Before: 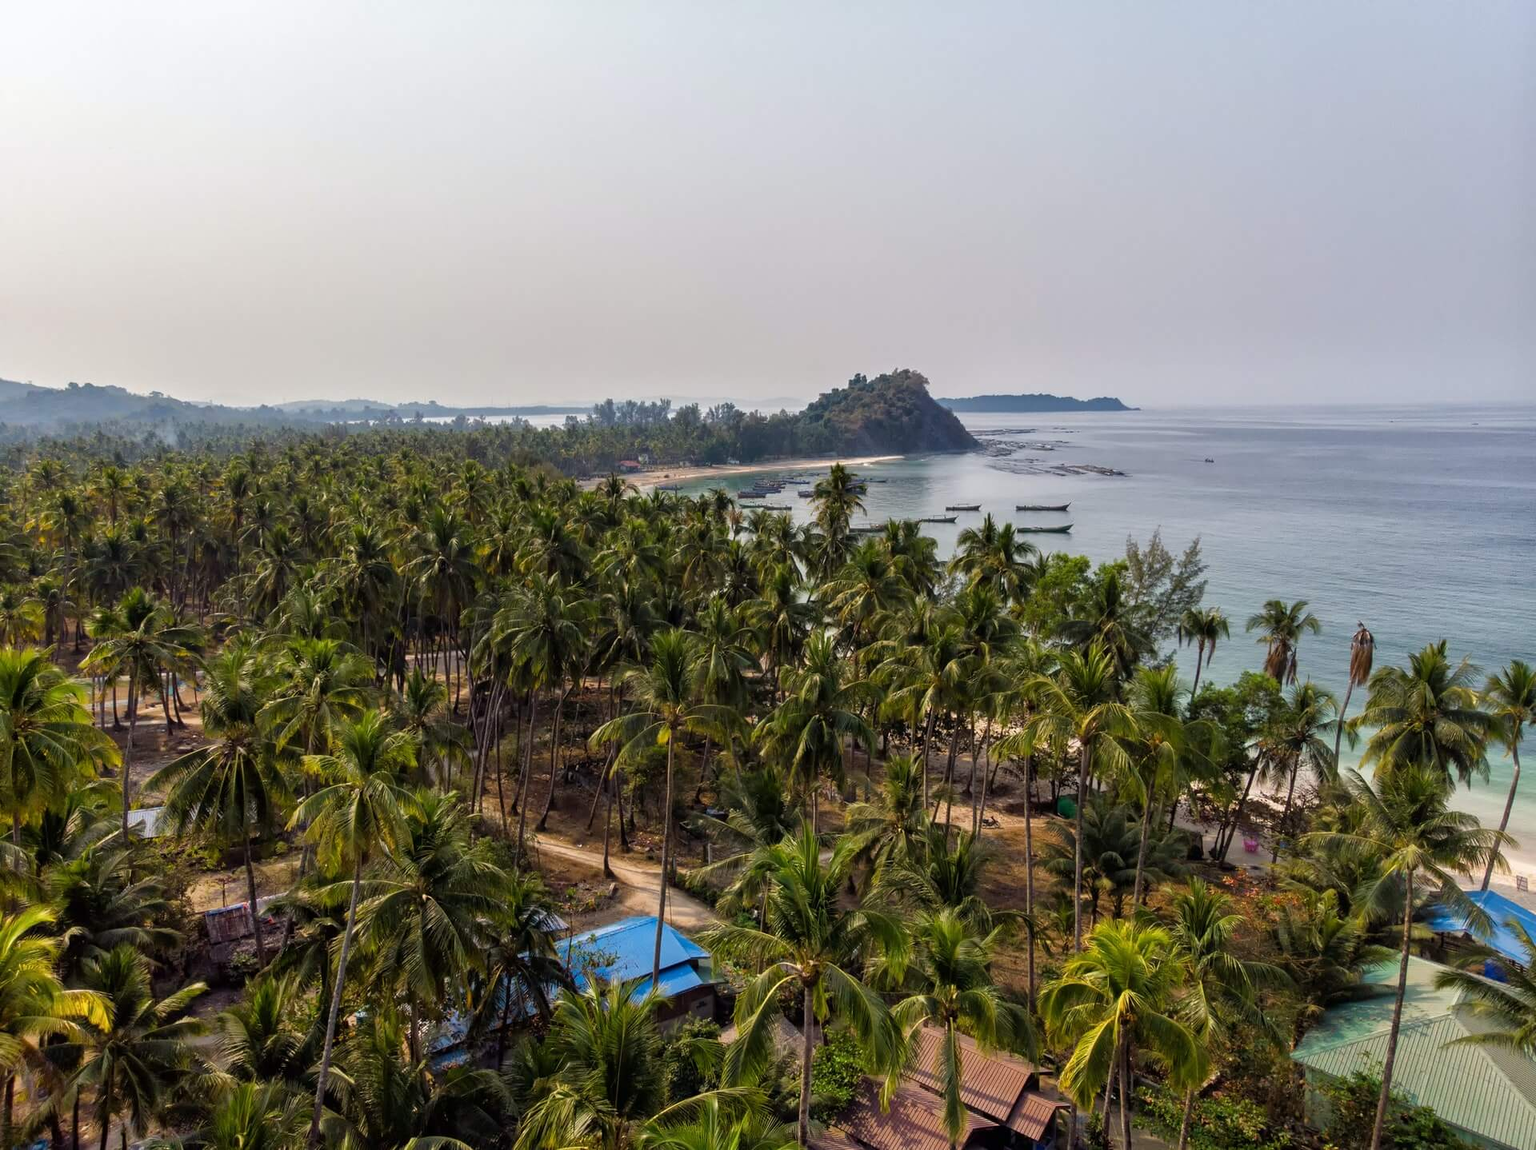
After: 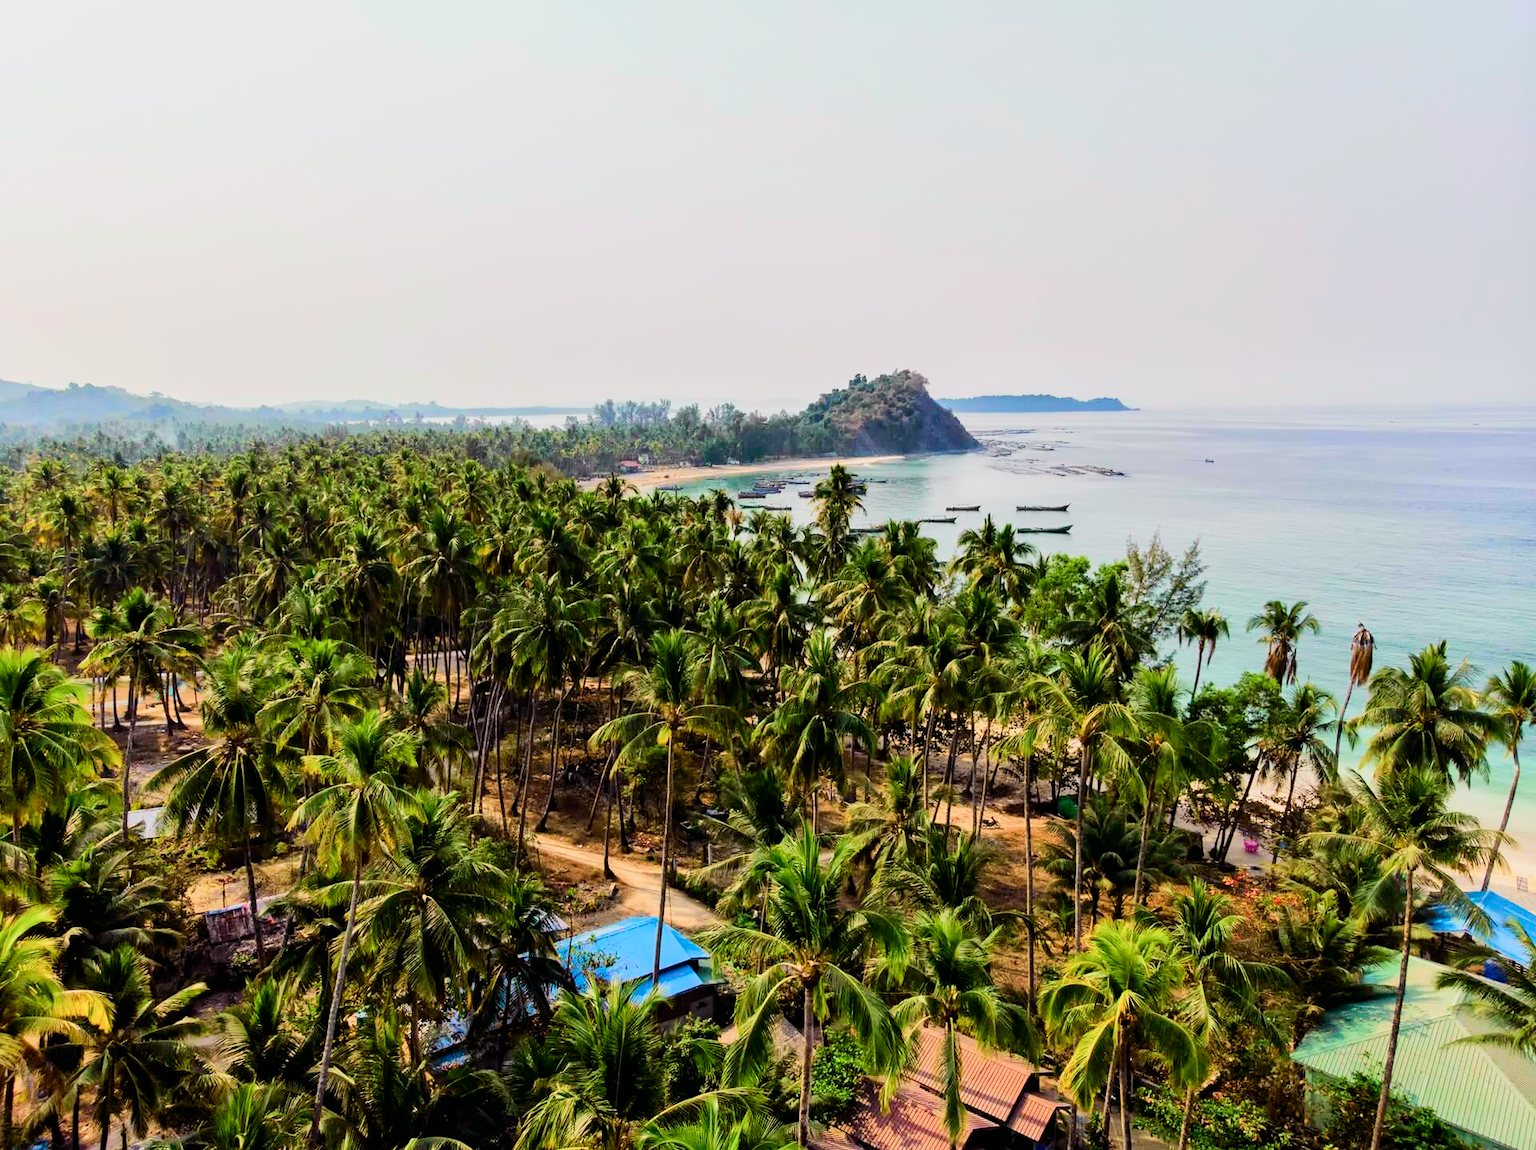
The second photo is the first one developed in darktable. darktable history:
tone curve: curves: ch0 [(0, 0.003) (0.044, 0.032) (0.12, 0.089) (0.197, 0.168) (0.281, 0.273) (0.468, 0.548) (0.588, 0.71) (0.701, 0.815) (0.86, 0.922) (1, 0.982)]; ch1 [(0, 0) (0.247, 0.215) (0.433, 0.382) (0.466, 0.426) (0.493, 0.481) (0.501, 0.5) (0.517, 0.524) (0.557, 0.582) (0.598, 0.651) (0.671, 0.735) (0.796, 0.85) (1, 1)]; ch2 [(0, 0) (0.249, 0.216) (0.357, 0.317) (0.448, 0.432) (0.478, 0.492) (0.498, 0.499) (0.517, 0.53) (0.537, 0.57) (0.569, 0.623) (0.61, 0.663) (0.706, 0.75) (0.808, 0.809) (0.991, 0.968)], color space Lab, independent channels, preserve colors none
filmic rgb: black relative exposure -6.98 EV, white relative exposure 5.63 EV, hardness 2.86
exposure: exposure 0.564 EV, compensate highlight preservation false
